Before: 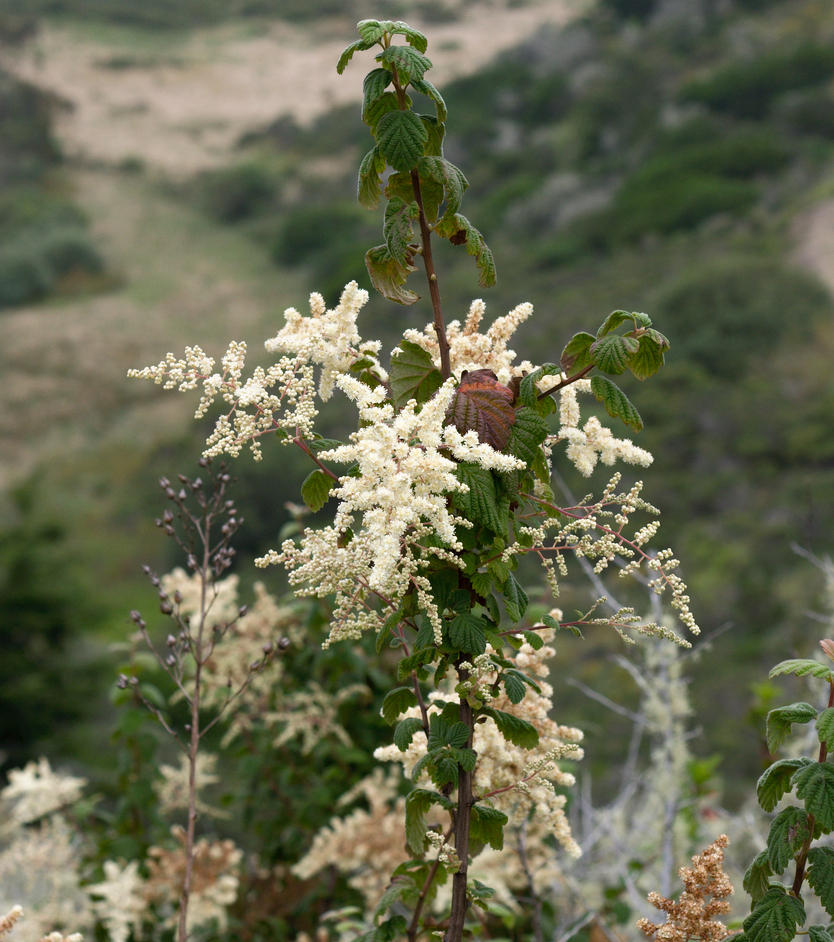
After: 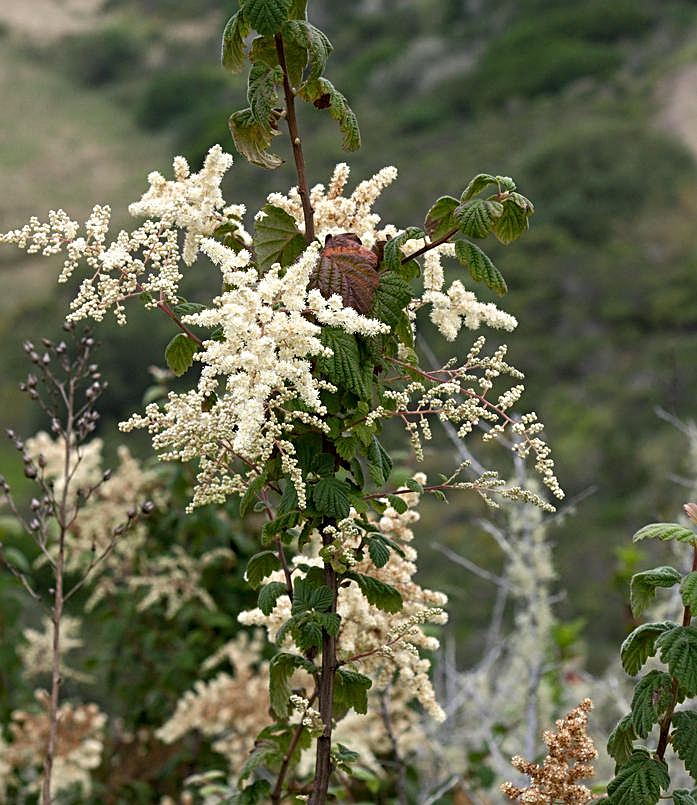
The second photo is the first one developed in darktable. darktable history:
contrast equalizer: y [[0.5, 0.542, 0.583, 0.625, 0.667, 0.708], [0.5 ×6], [0.5 ×6], [0 ×6], [0 ×6]], mix 0.275
crop: left 16.34%, top 14.497%
sharpen: on, module defaults
